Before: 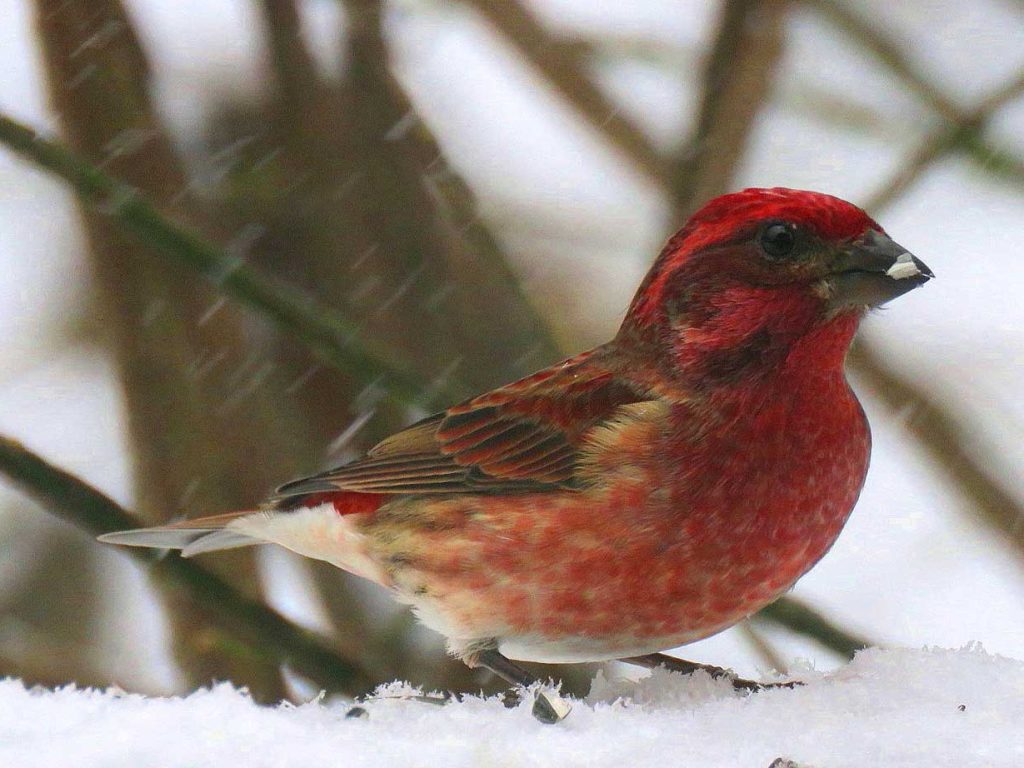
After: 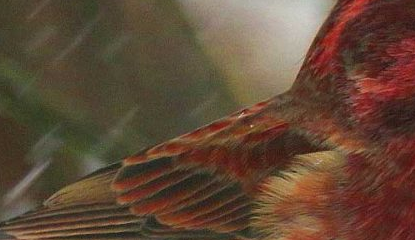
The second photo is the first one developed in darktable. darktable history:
crop: left 31.709%, top 32.56%, right 27.76%, bottom 36.104%
